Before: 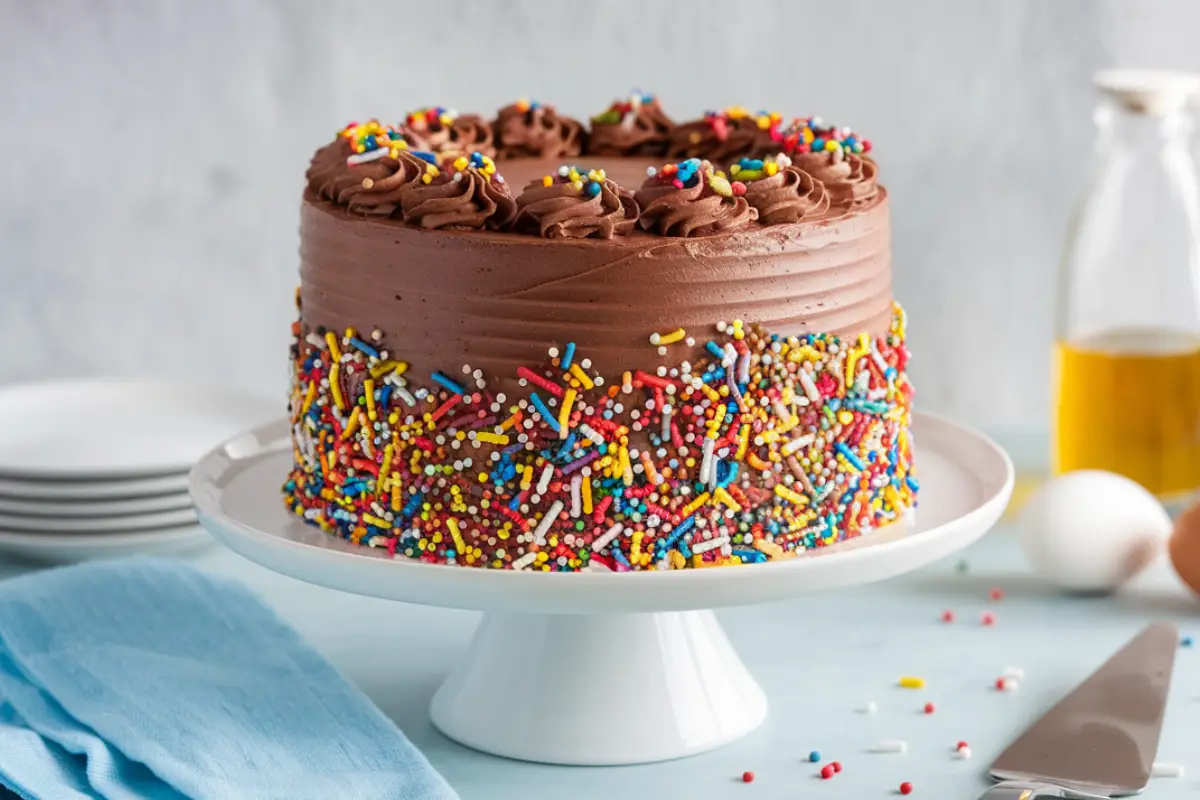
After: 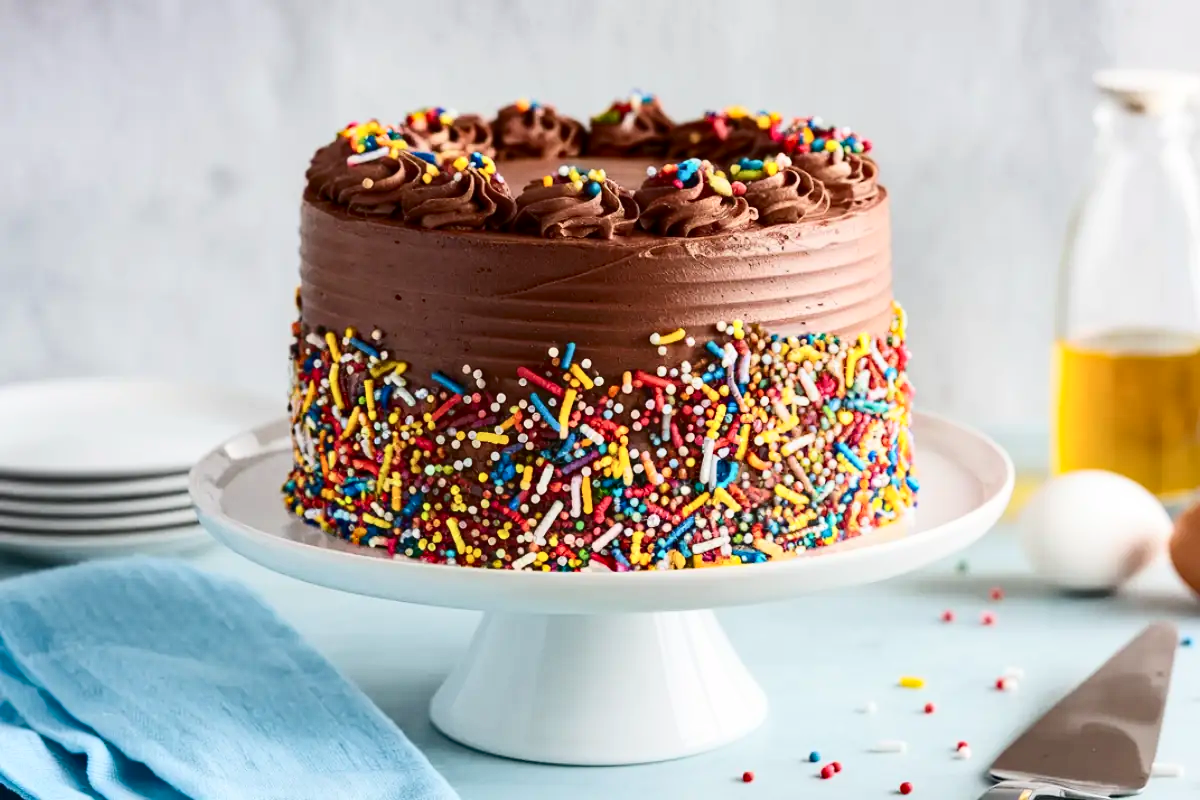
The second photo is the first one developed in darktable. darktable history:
contrast brightness saturation: contrast 0.286
haze removal: compatibility mode true, adaptive false
